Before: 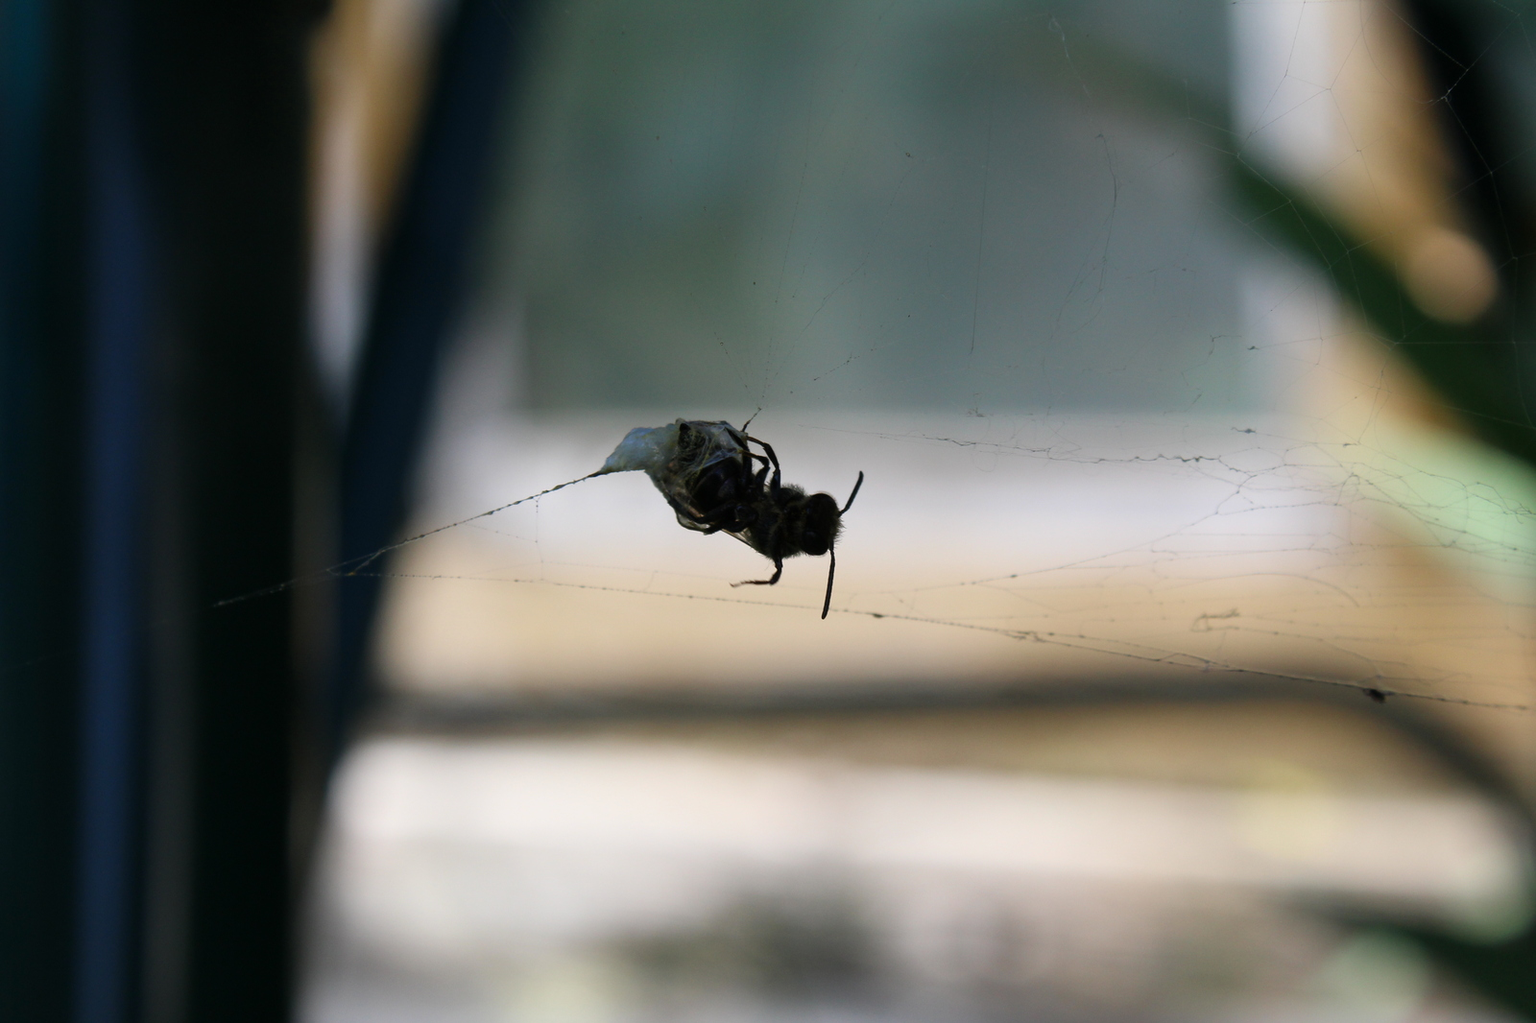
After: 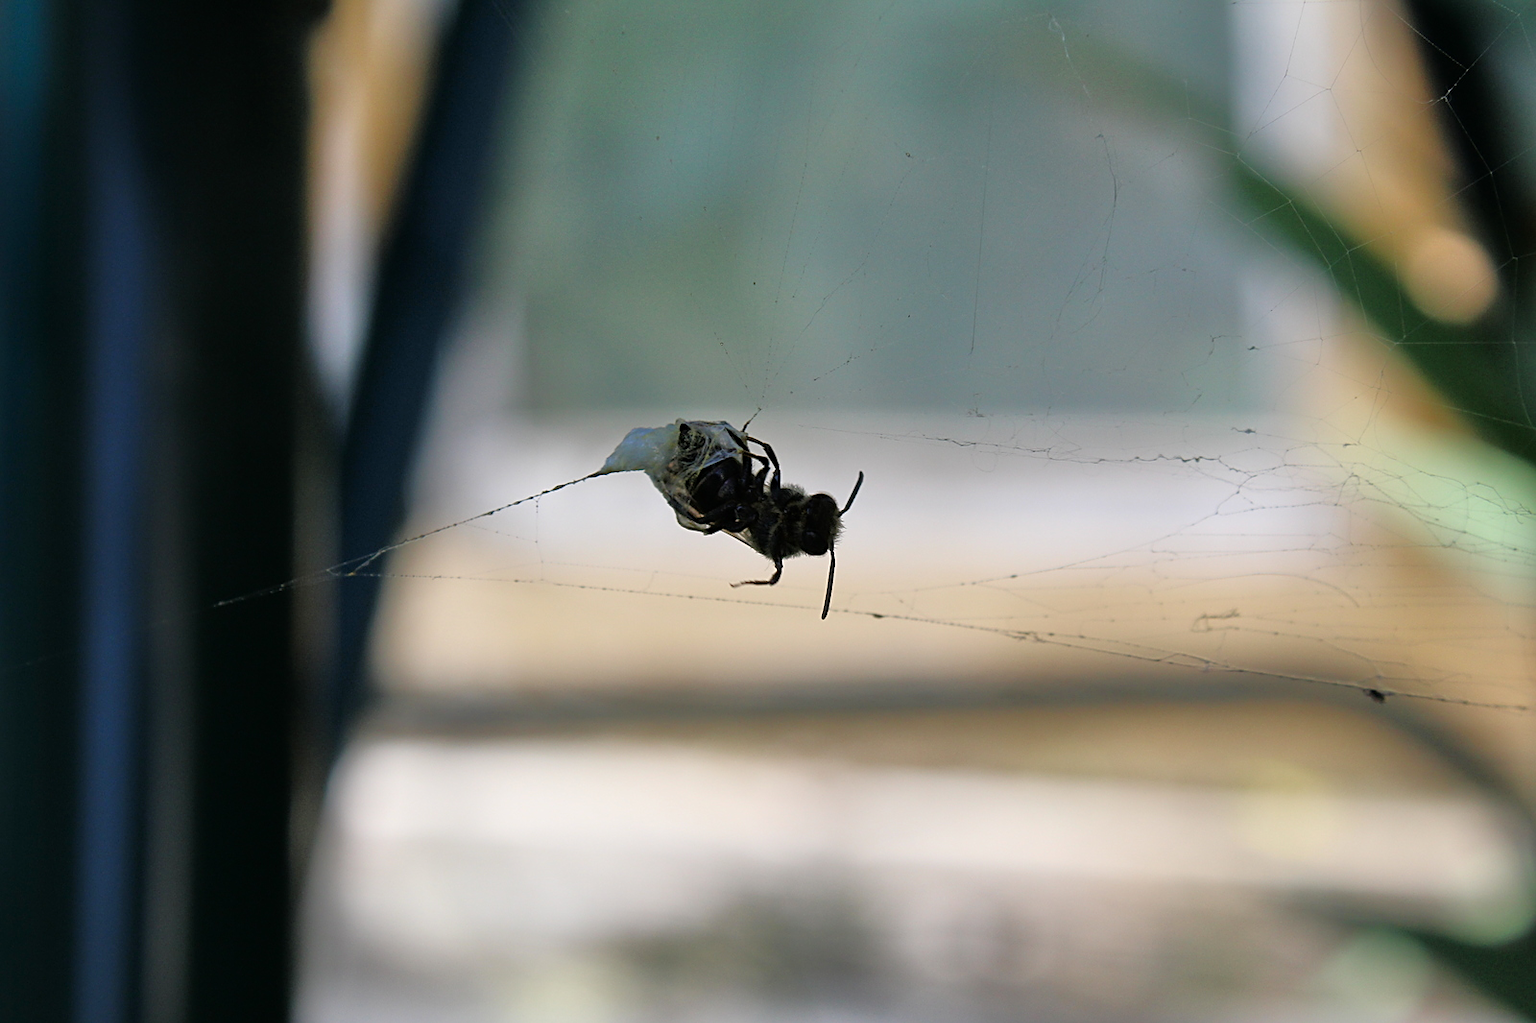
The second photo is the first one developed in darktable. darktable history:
sharpen: on, module defaults
tone equalizer: -7 EV 0.163 EV, -6 EV 0.605 EV, -5 EV 1.13 EV, -4 EV 1.31 EV, -3 EV 1.17 EV, -2 EV 0.6 EV, -1 EV 0.154 EV
